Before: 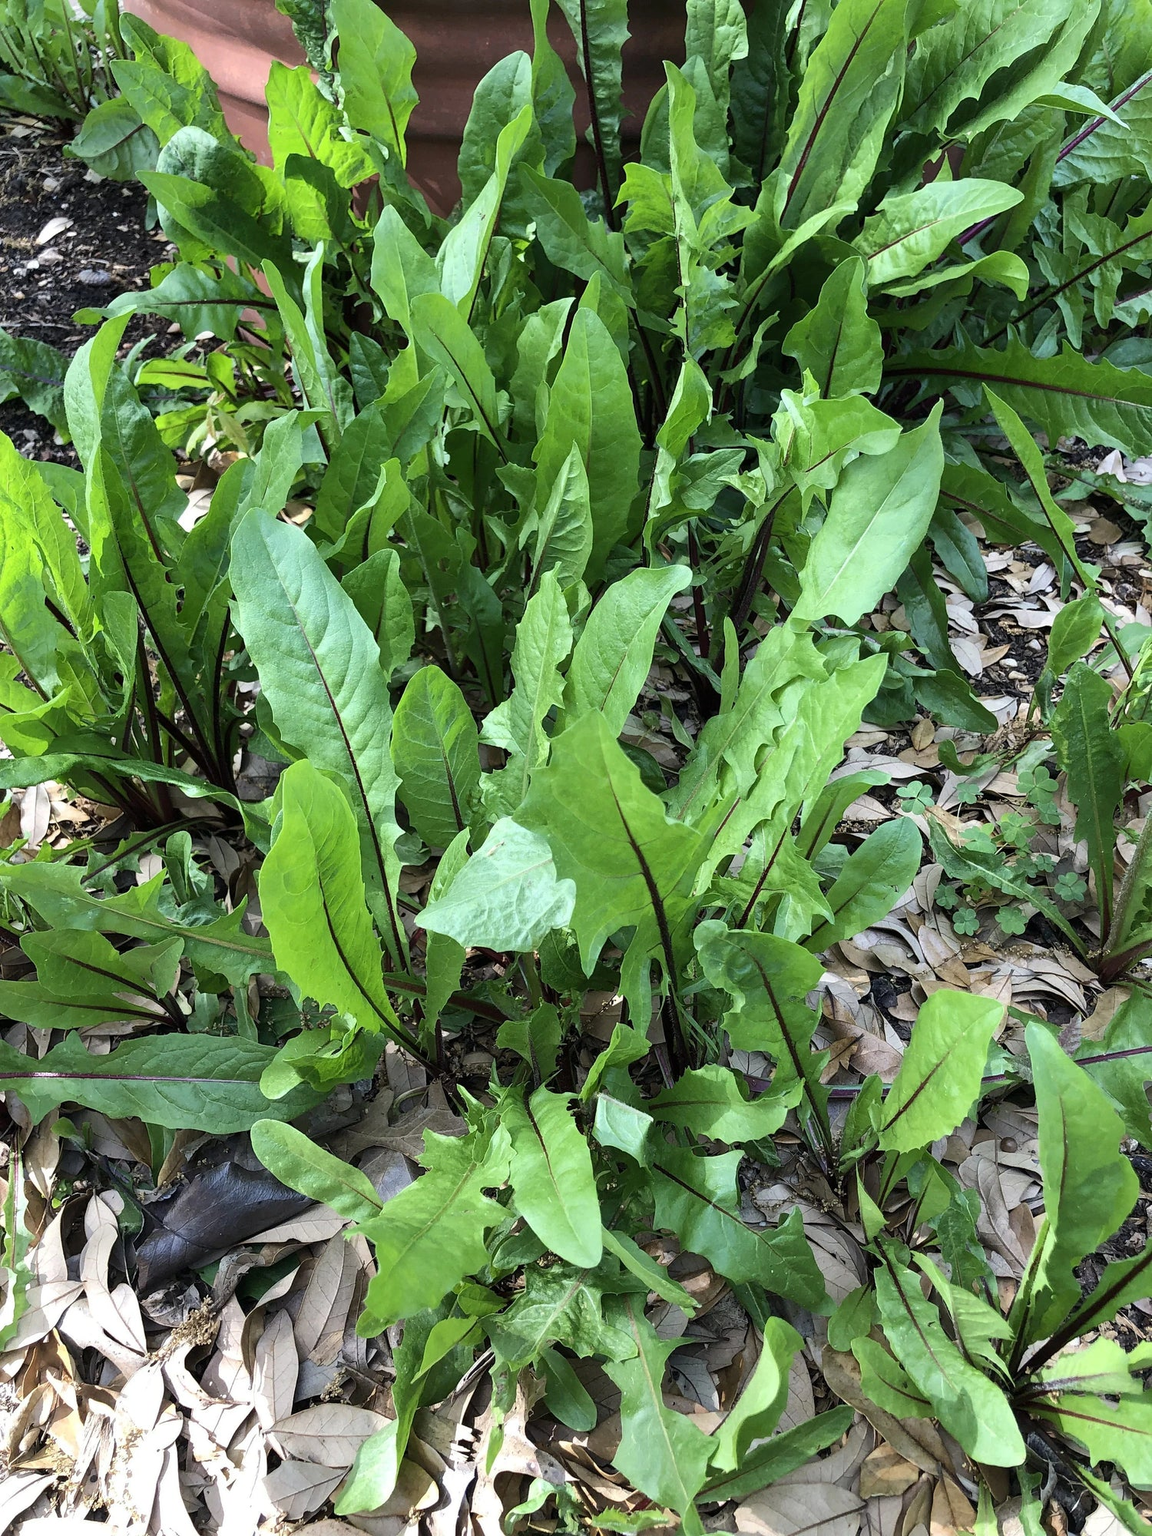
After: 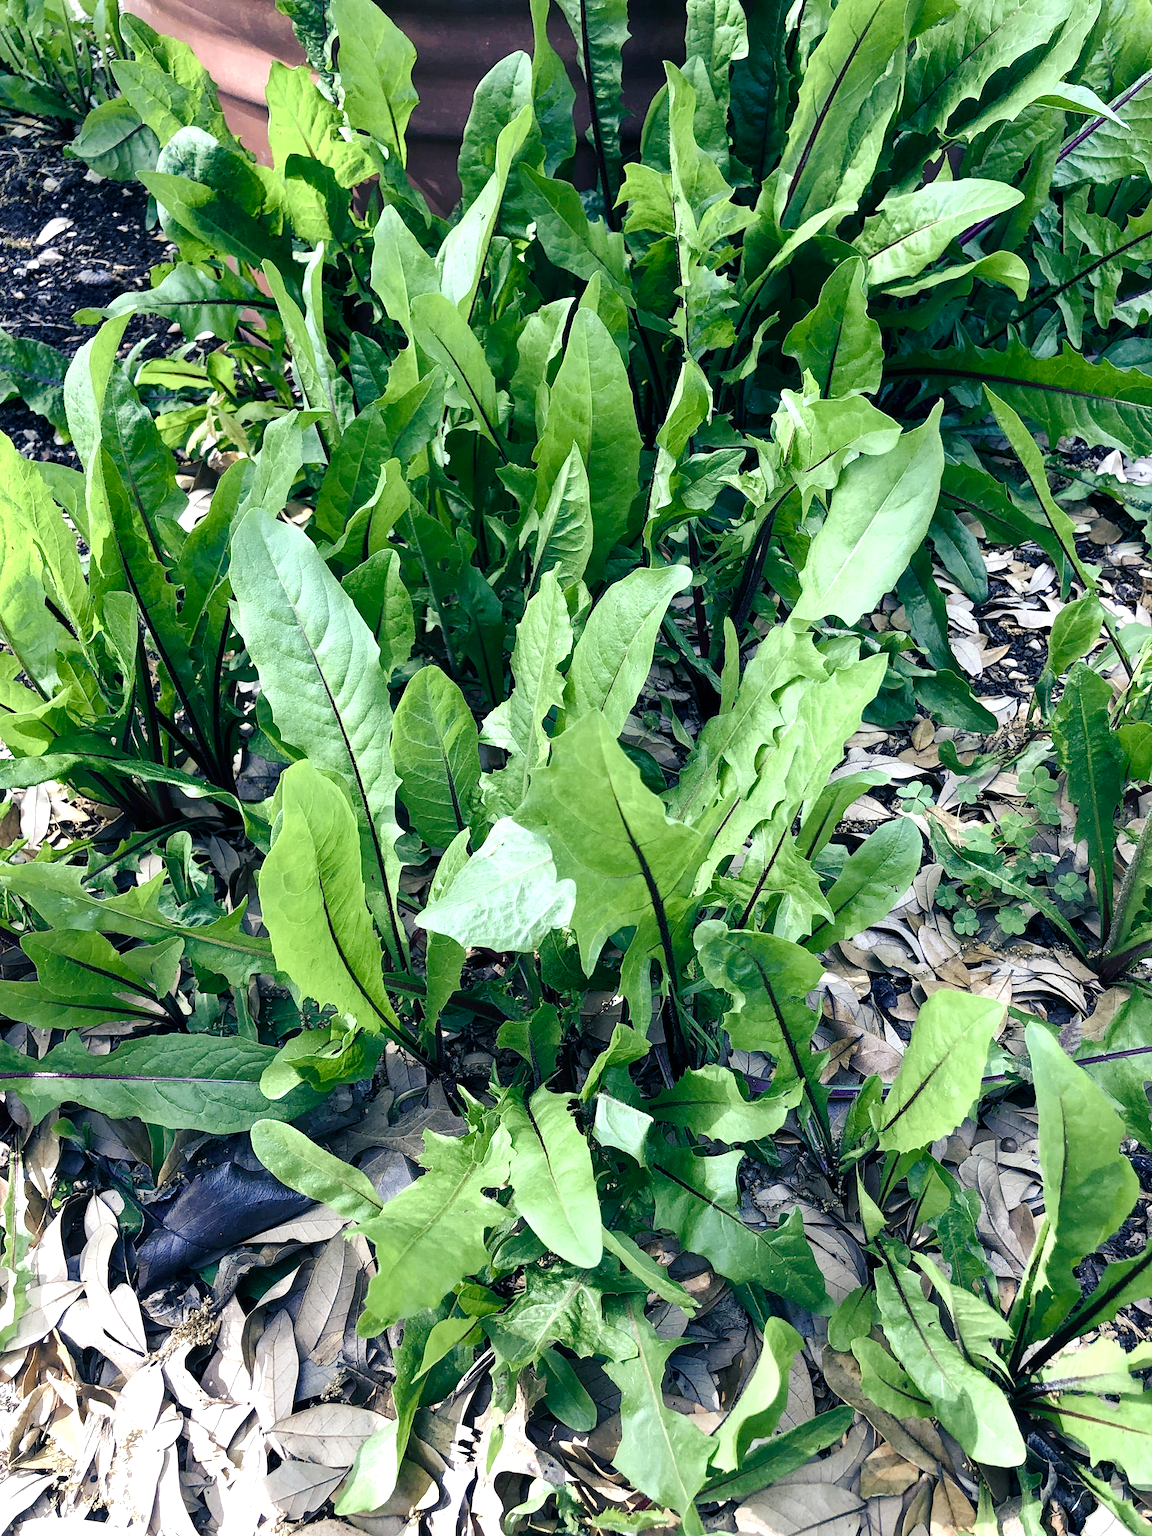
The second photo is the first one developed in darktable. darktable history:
contrast brightness saturation: saturation -0.09
tone equalizer: -8 EV -0.447 EV, -7 EV -0.427 EV, -6 EV -0.301 EV, -5 EV -0.227 EV, -3 EV 0.189 EV, -2 EV 0.329 EV, -1 EV 0.389 EV, +0 EV 0.403 EV
color balance rgb: shadows lift › luminance -41.114%, shadows lift › chroma 14.249%, shadows lift › hue 260.08°, perceptual saturation grading › global saturation 0.419%, perceptual saturation grading › highlights -17.075%, perceptual saturation grading › mid-tones 32.83%, perceptual saturation grading › shadows 50.463%
